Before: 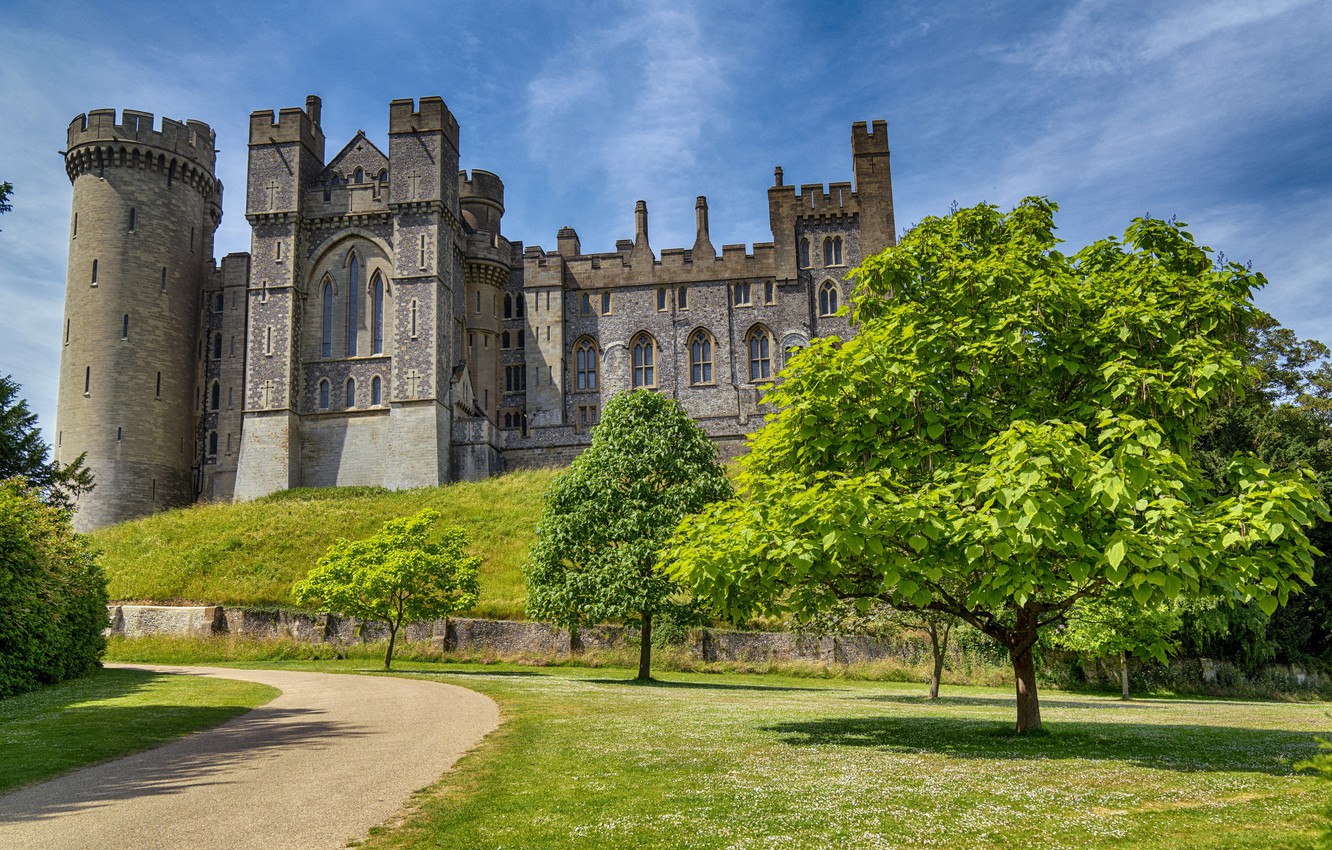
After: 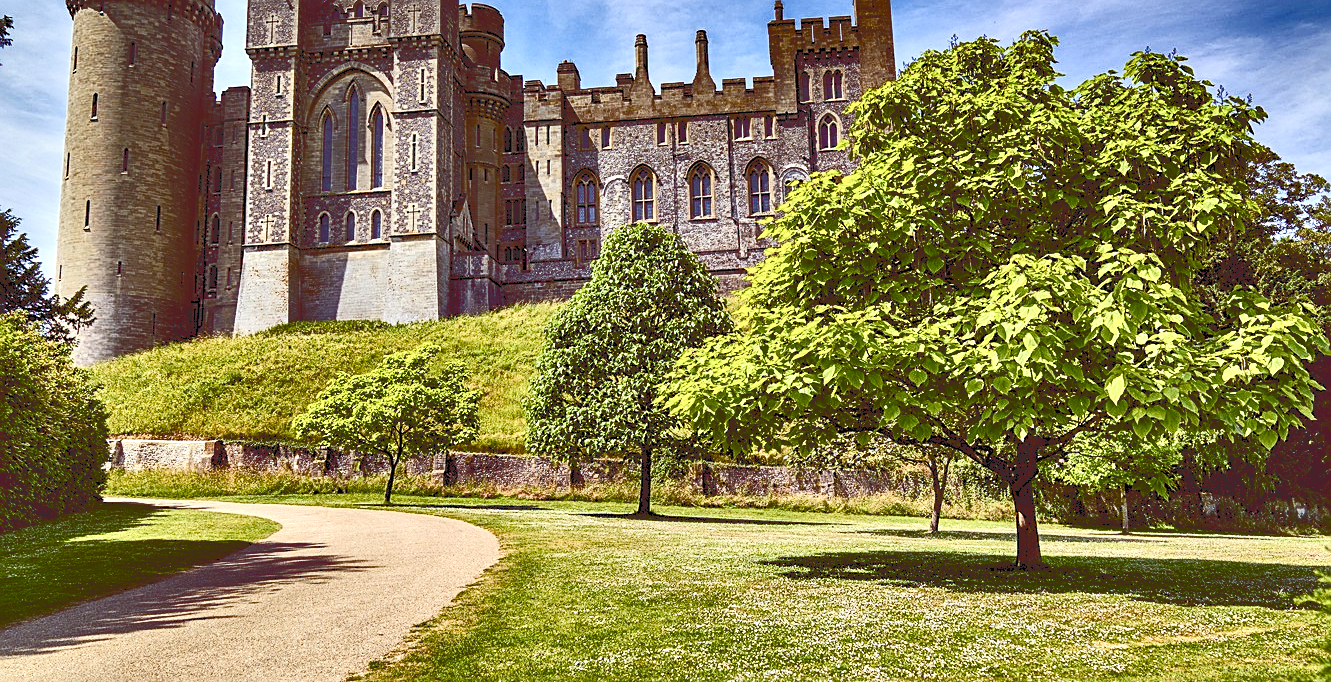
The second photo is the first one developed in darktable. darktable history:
sharpen: amount 0.533
tone equalizer: edges refinement/feathering 500, mask exposure compensation -1.57 EV, preserve details no
crop and rotate: top 19.723%
exposure: black level correction -0.021, exposure -0.034 EV, compensate exposure bias true, compensate highlight preservation false
color balance rgb: global offset › luminance -0.199%, global offset › chroma 0.272%, linear chroma grading › global chroma 14.559%, perceptual saturation grading › global saturation 20%, perceptual saturation grading › highlights -49.654%, perceptual saturation grading › shadows 25.172%, global vibrance 14.752%
tone curve: curves: ch0 [(0, 0) (0.003, 0.183) (0.011, 0.183) (0.025, 0.184) (0.044, 0.188) (0.069, 0.197) (0.1, 0.204) (0.136, 0.212) (0.177, 0.226) (0.224, 0.24) (0.277, 0.273) (0.335, 0.322) (0.399, 0.388) (0.468, 0.468) (0.543, 0.579) (0.623, 0.686) (0.709, 0.792) (0.801, 0.877) (0.898, 0.939) (1, 1)], color space Lab, independent channels, preserve colors none
contrast equalizer: octaves 7, y [[0.6 ×6], [0.55 ×6], [0 ×6], [0 ×6], [0 ×6]]
